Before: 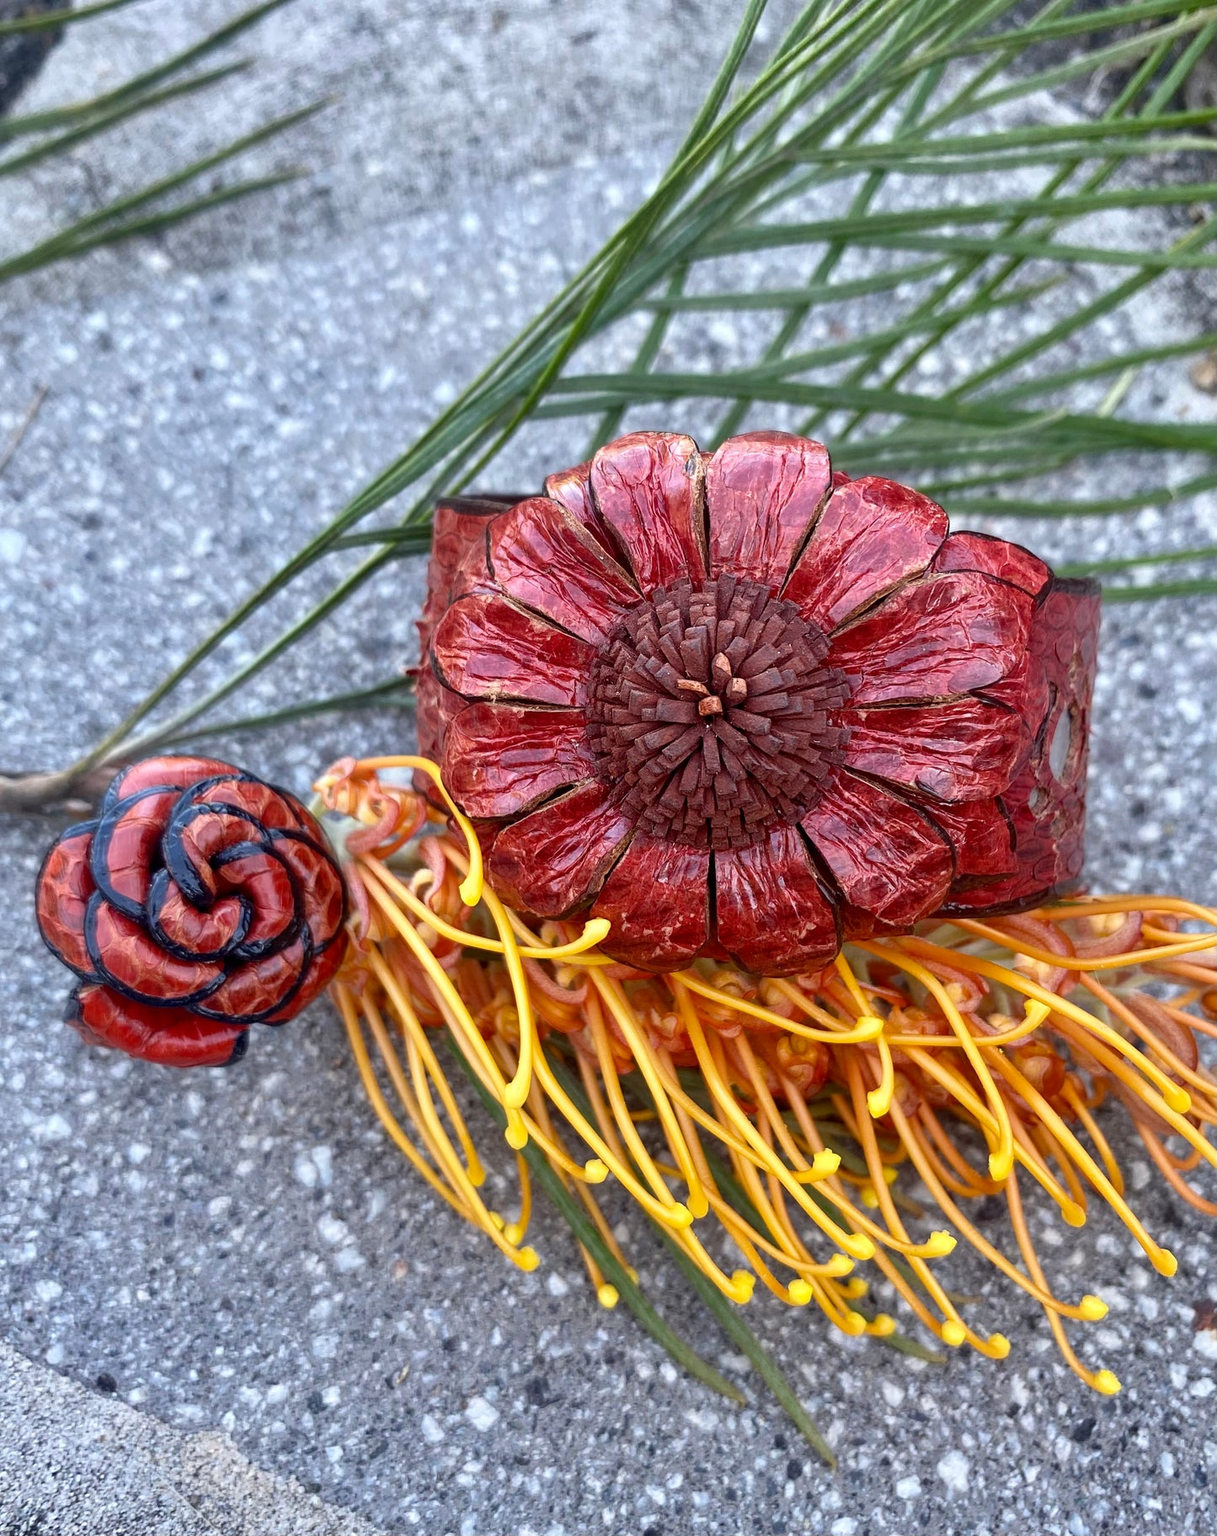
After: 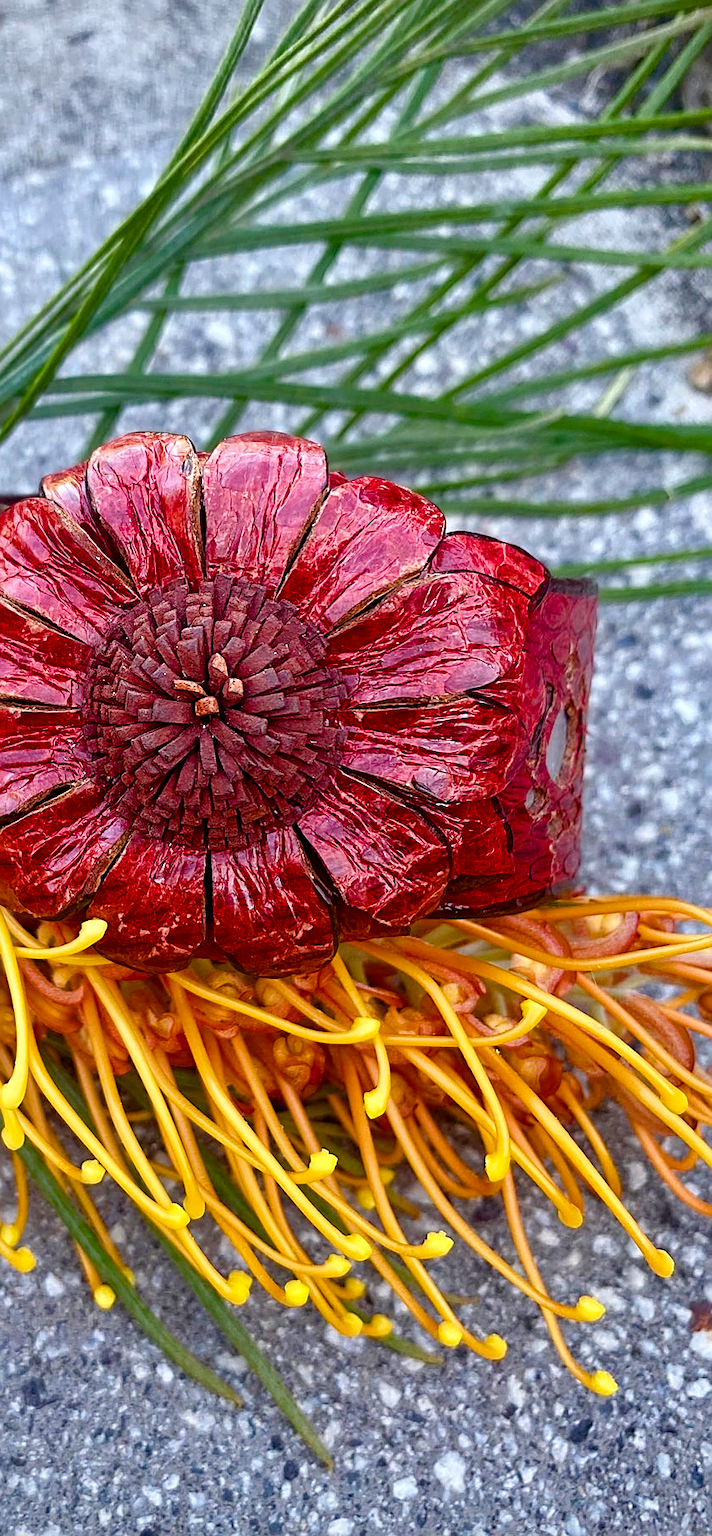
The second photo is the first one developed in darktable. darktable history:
sharpen: on, module defaults
vignetting: fall-off start 91.87%
color balance rgb: linear chroma grading › shadows 31.927%, linear chroma grading › global chroma -2.042%, linear chroma grading › mid-tones 4.155%, perceptual saturation grading › global saturation 20.879%, perceptual saturation grading › highlights -19.892%, perceptual saturation grading › shadows 29.894%, global vibrance 20%
crop: left 41.436%
